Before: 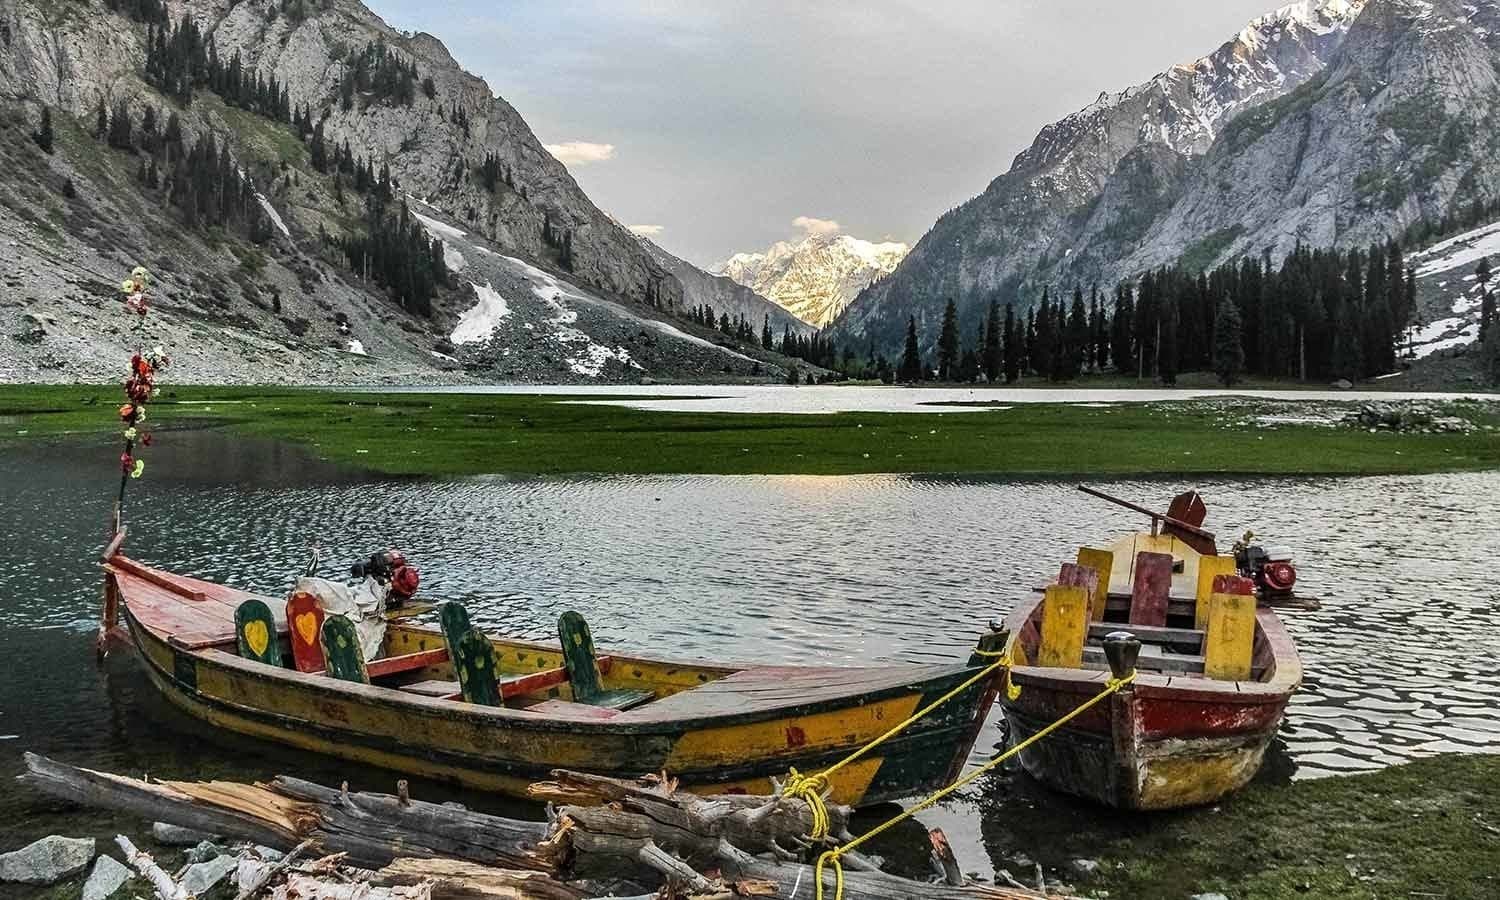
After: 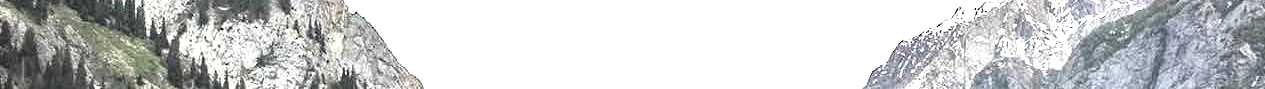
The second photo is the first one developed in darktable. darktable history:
exposure: black level correction 0.001, exposure 1.735 EV, compensate highlight preservation false
vignetting: fall-off start 72.14%, fall-off radius 108.07%, brightness -0.713, saturation -0.488, center (-0.054, -0.359), width/height ratio 0.729
crop and rotate: left 9.644%, top 9.491%, right 6.021%, bottom 80.509%
sharpen: radius 2.883, amount 0.868, threshold 47.523
